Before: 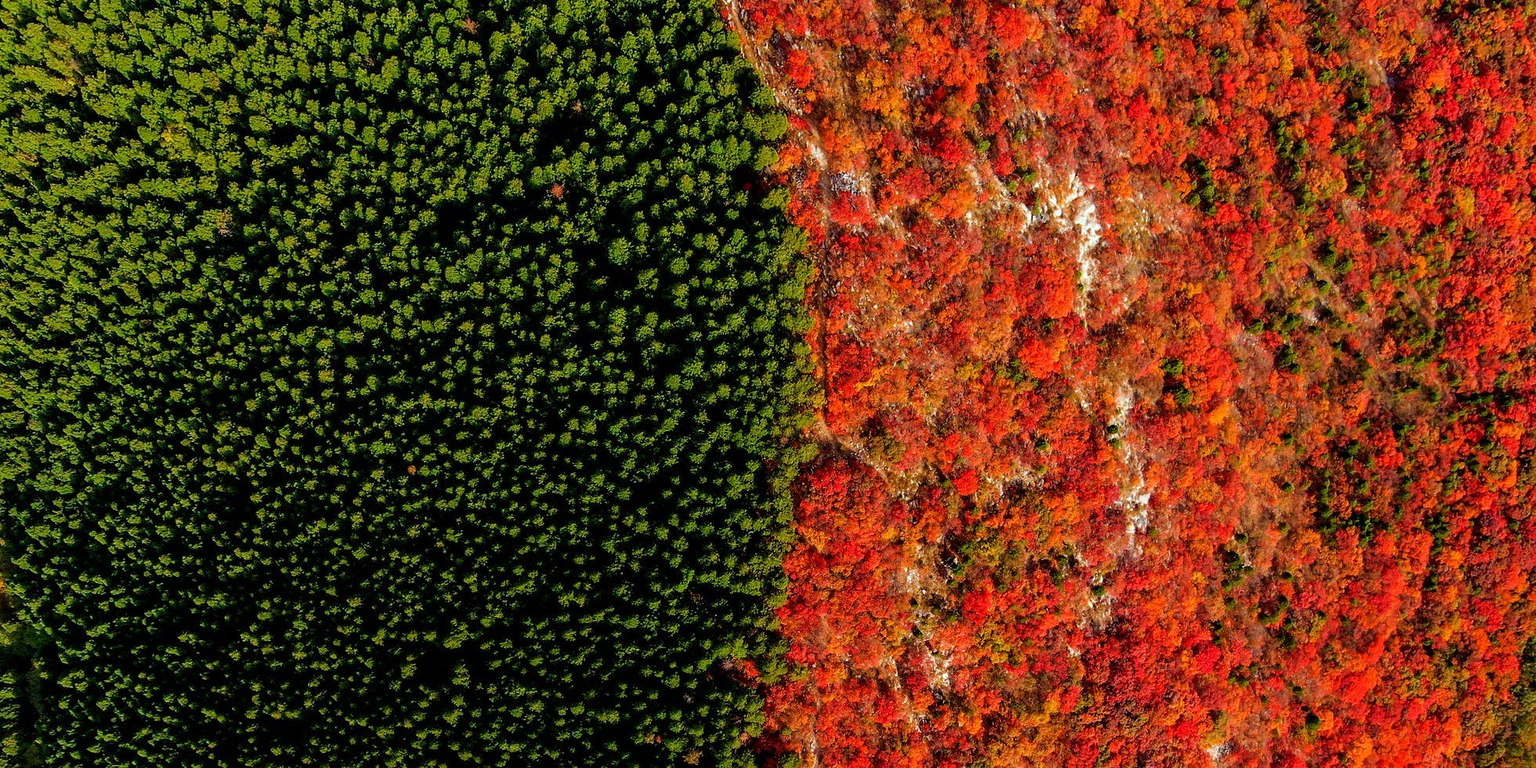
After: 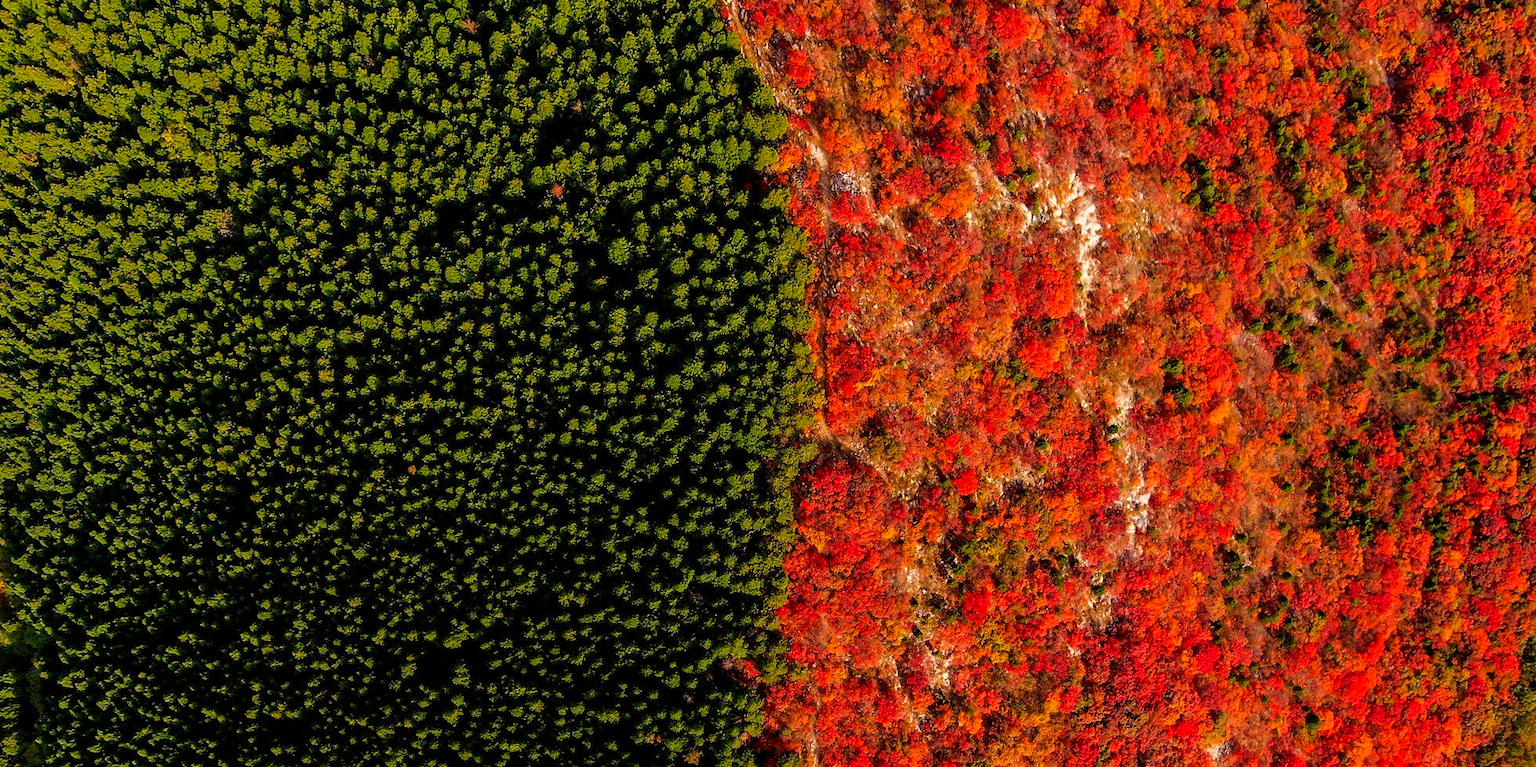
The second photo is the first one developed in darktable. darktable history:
color correction: highlights a* 11.66, highlights b* 12.01
